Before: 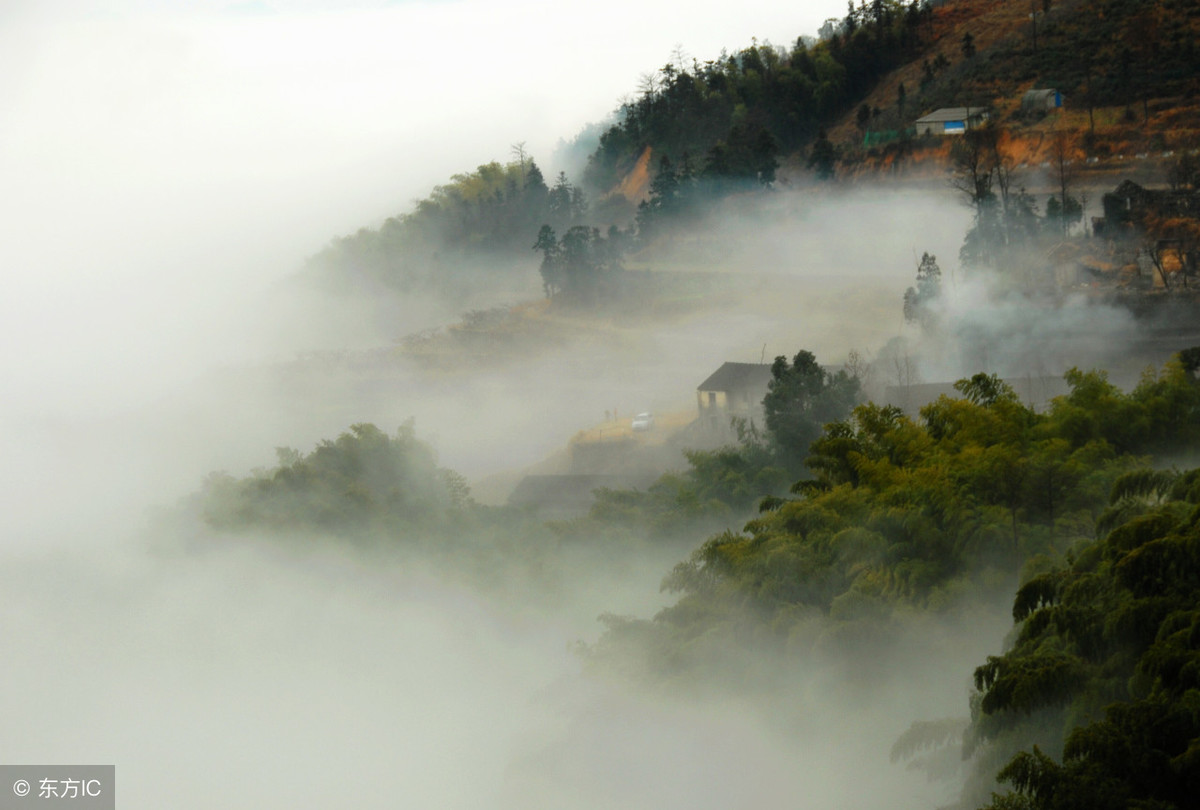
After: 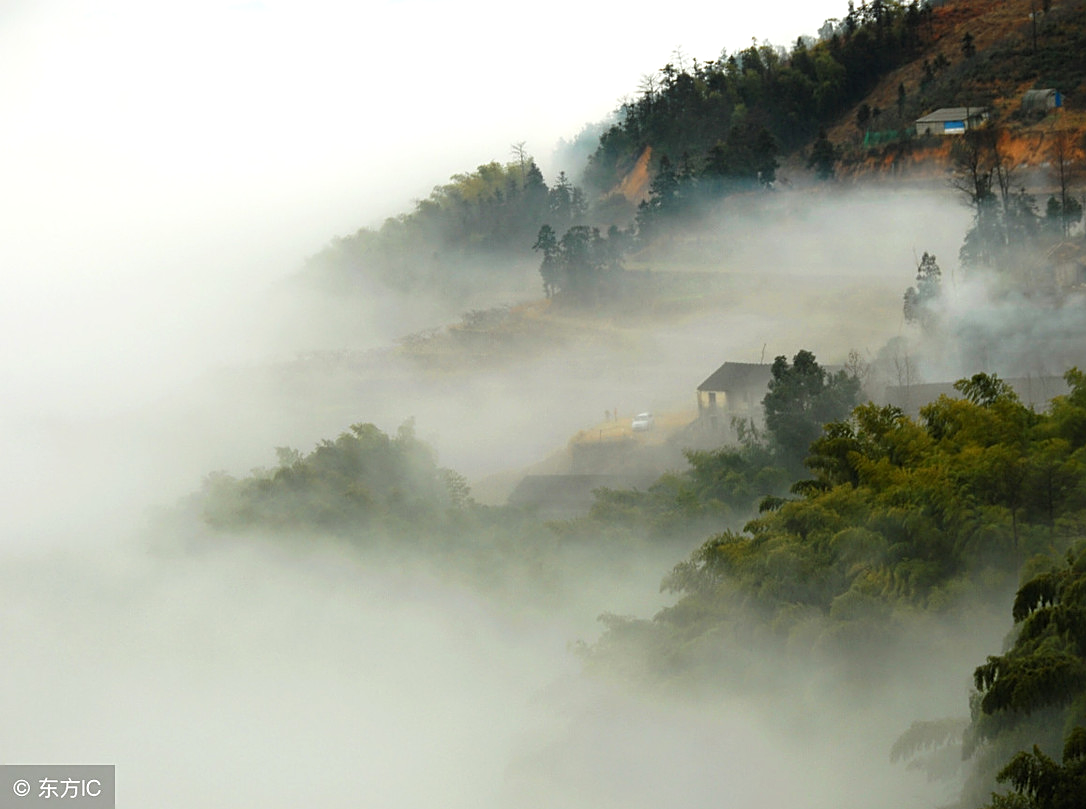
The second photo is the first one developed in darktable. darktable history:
exposure: exposure 0.188 EV, compensate highlight preservation false
sharpen: on, module defaults
crop: right 9.5%, bottom 0.047%
